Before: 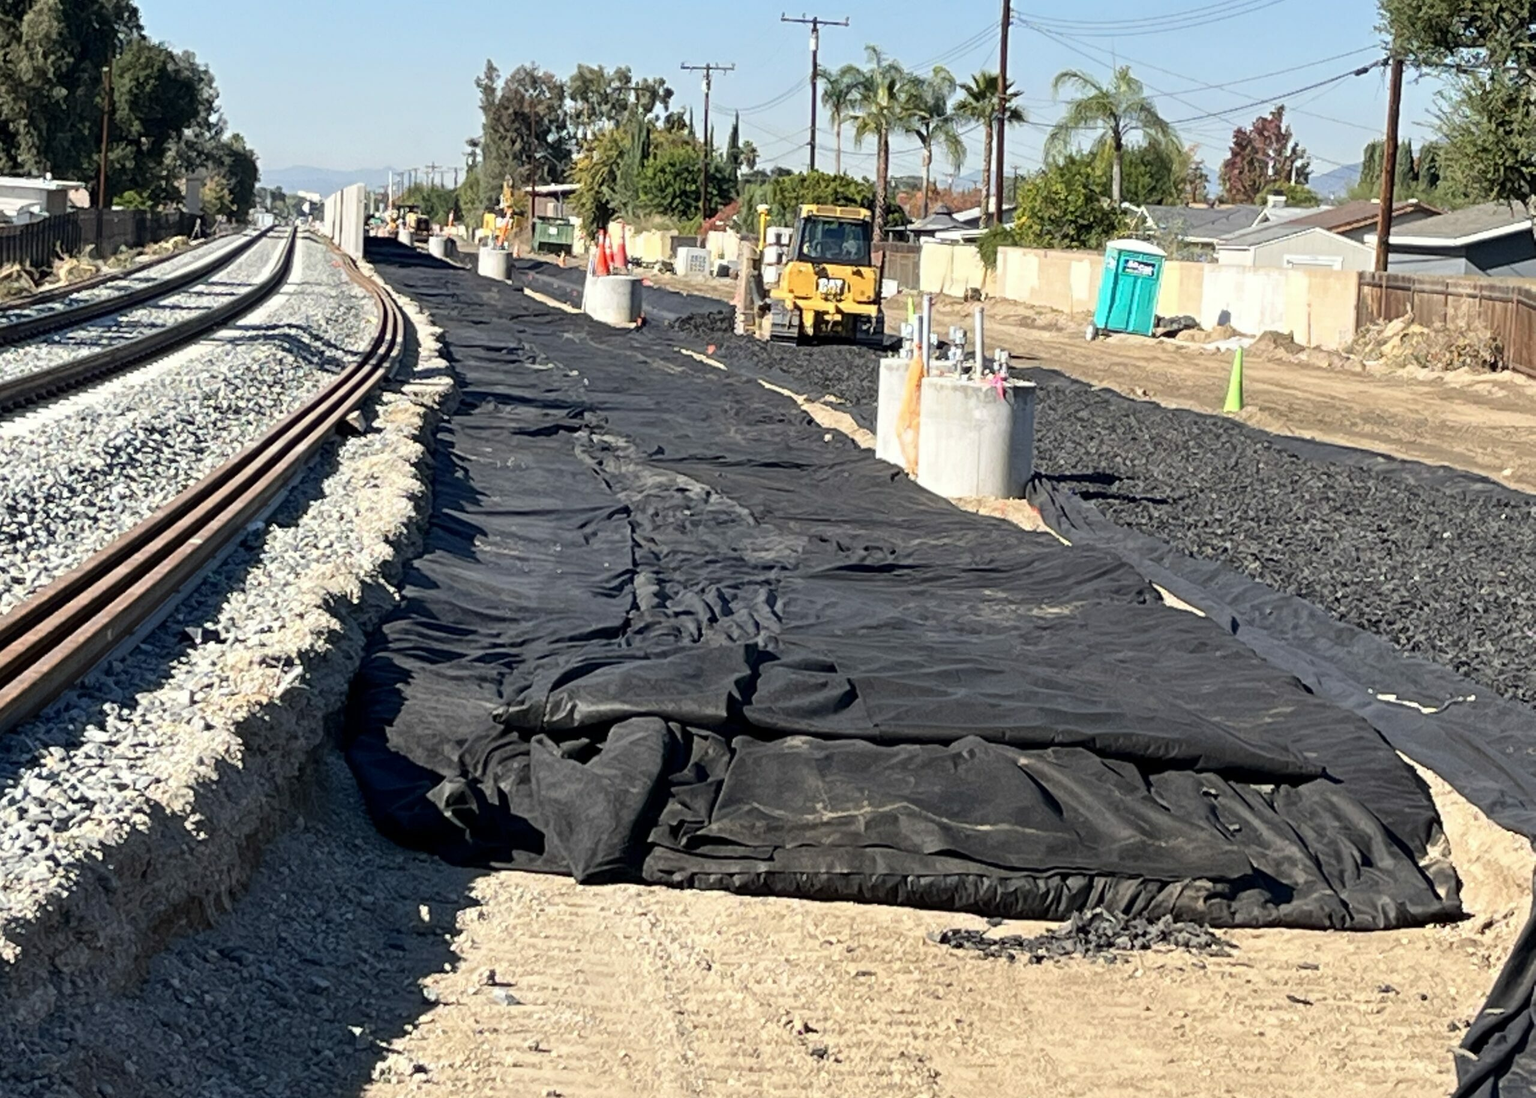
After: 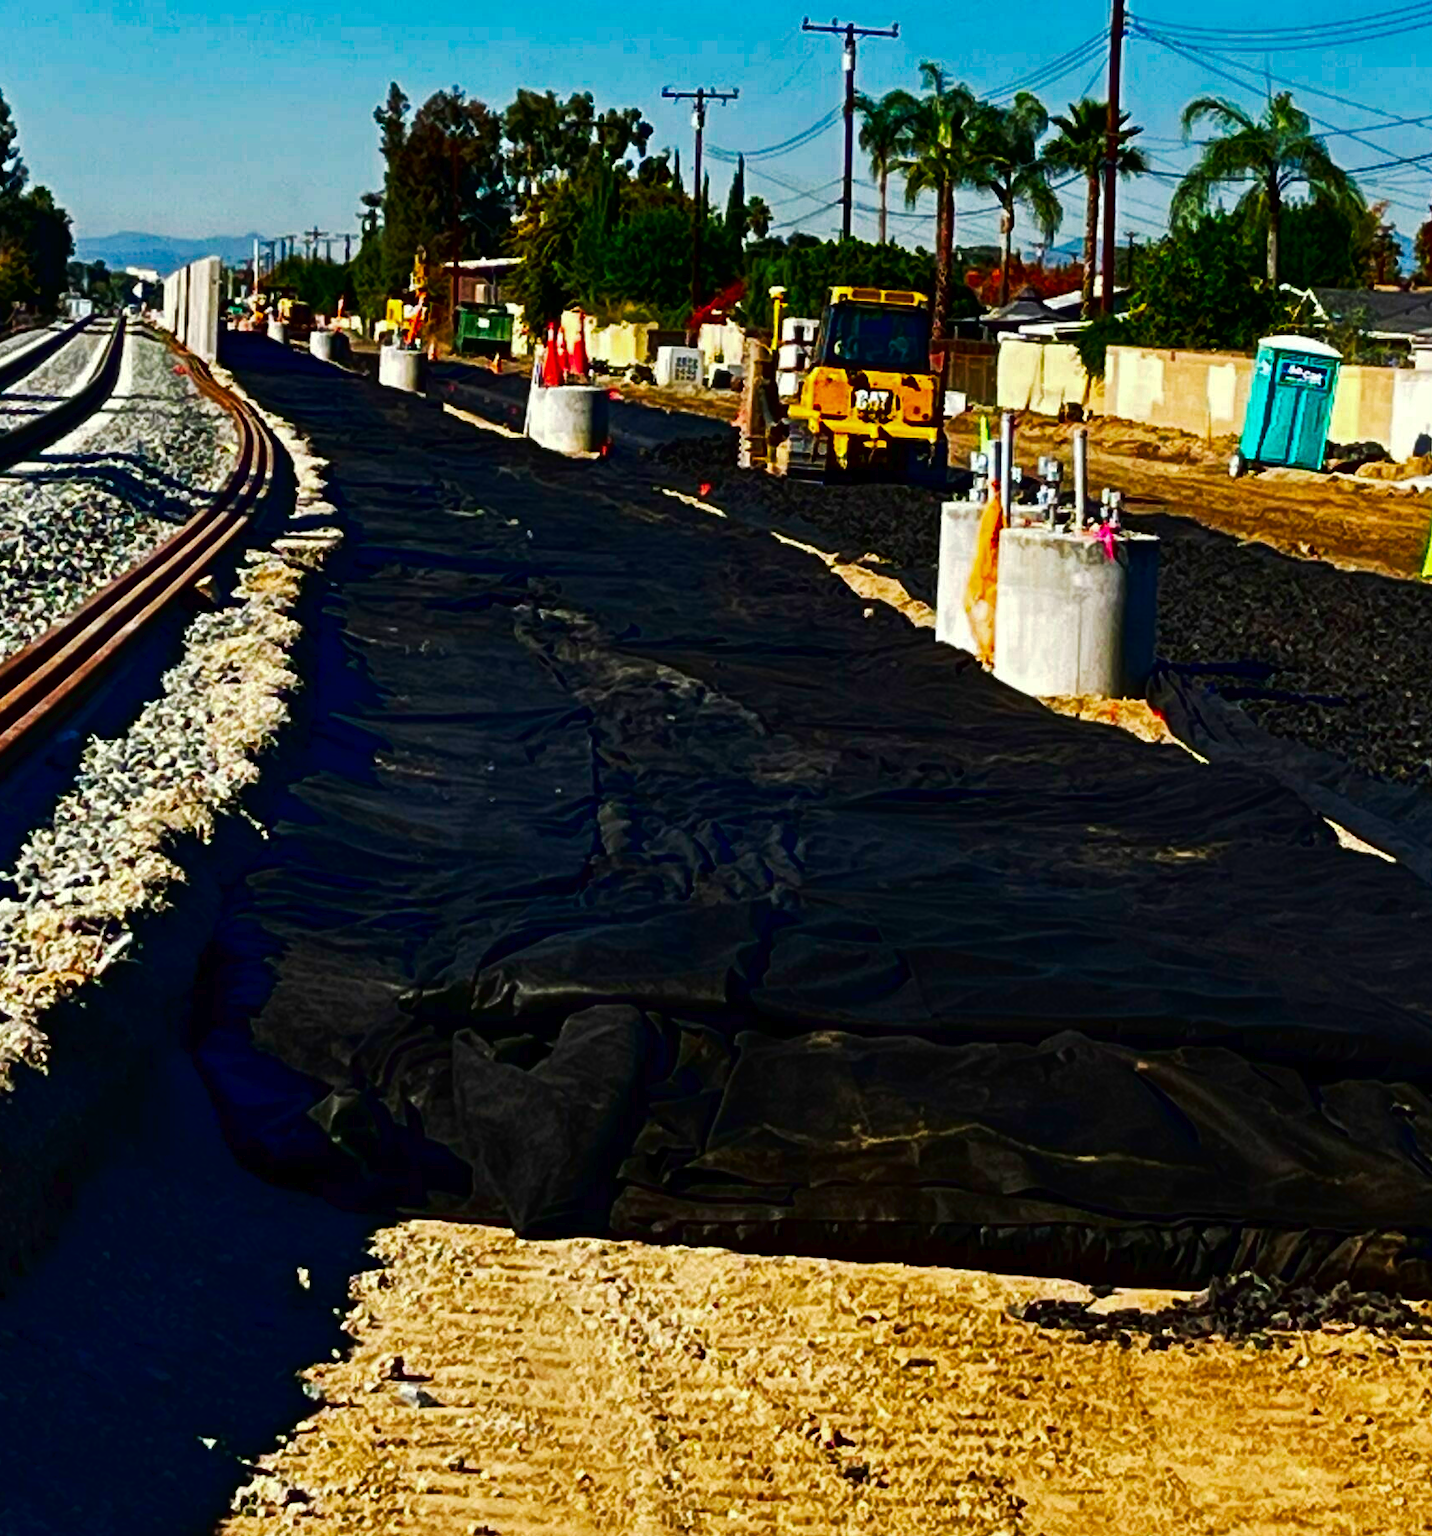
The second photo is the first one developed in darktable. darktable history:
contrast brightness saturation: brightness -1, saturation 1
crop and rotate: left 13.537%, right 19.796%
tone curve: curves: ch0 [(0, 0) (0.003, 0.019) (0.011, 0.022) (0.025, 0.029) (0.044, 0.041) (0.069, 0.06) (0.1, 0.09) (0.136, 0.123) (0.177, 0.163) (0.224, 0.206) (0.277, 0.268) (0.335, 0.35) (0.399, 0.436) (0.468, 0.526) (0.543, 0.624) (0.623, 0.713) (0.709, 0.779) (0.801, 0.845) (0.898, 0.912) (1, 1)], preserve colors none
local contrast: highlights 100%, shadows 100%, detail 120%, midtone range 0.2
